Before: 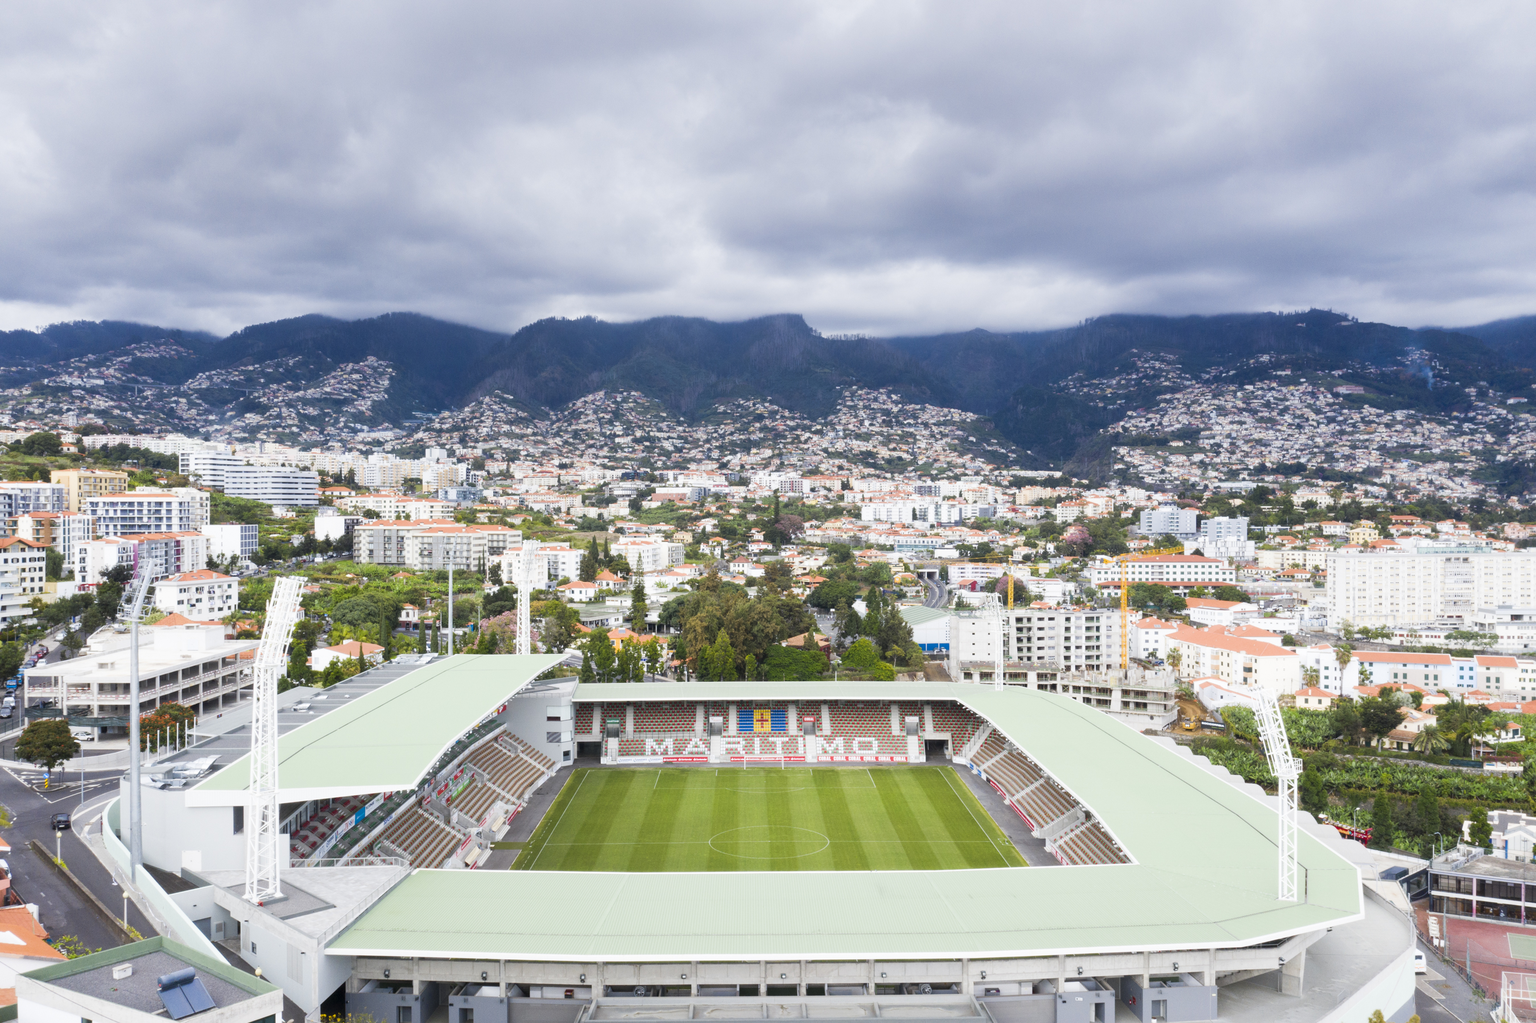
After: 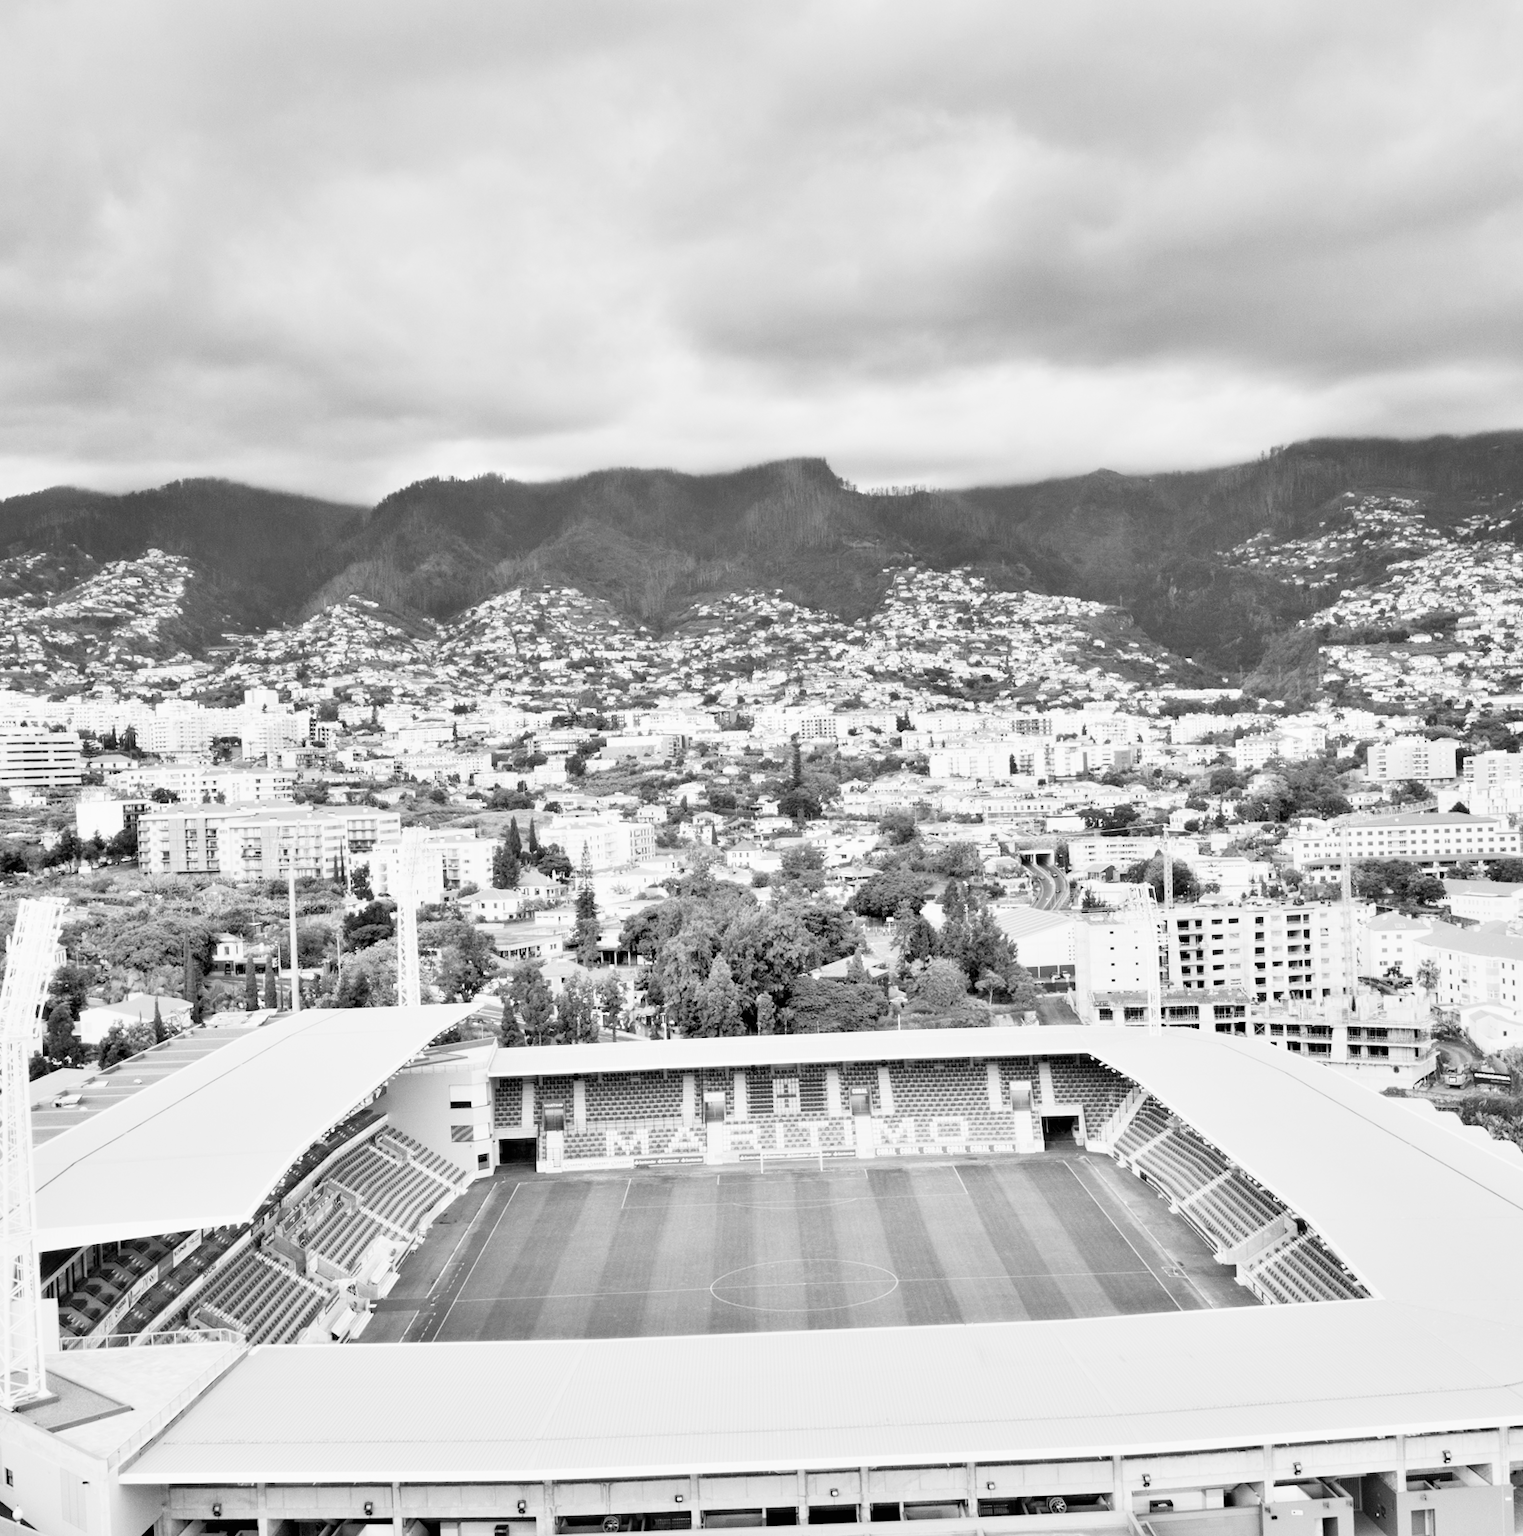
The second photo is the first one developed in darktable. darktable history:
crop and rotate: left 15.754%, right 17.579%
rotate and perspective: rotation -2.12°, lens shift (vertical) 0.009, lens shift (horizontal) -0.008, automatic cropping original format, crop left 0.036, crop right 0.964, crop top 0.05, crop bottom 0.959
contrast brightness saturation: contrast 0.2, brightness 0.16, saturation 0.22
tone equalizer: -7 EV 0.15 EV, -6 EV 0.6 EV, -5 EV 1.15 EV, -4 EV 1.33 EV, -3 EV 1.15 EV, -2 EV 0.6 EV, -1 EV 0.15 EV, mask exposure compensation -0.5 EV
contrast equalizer: octaves 7, y [[0.6 ×6], [0.55 ×6], [0 ×6], [0 ×6], [0 ×6]]
filmic rgb: black relative exposure -5.83 EV, white relative exposure 3.4 EV, hardness 3.68
exposure: compensate highlight preservation false
monochrome: on, module defaults
